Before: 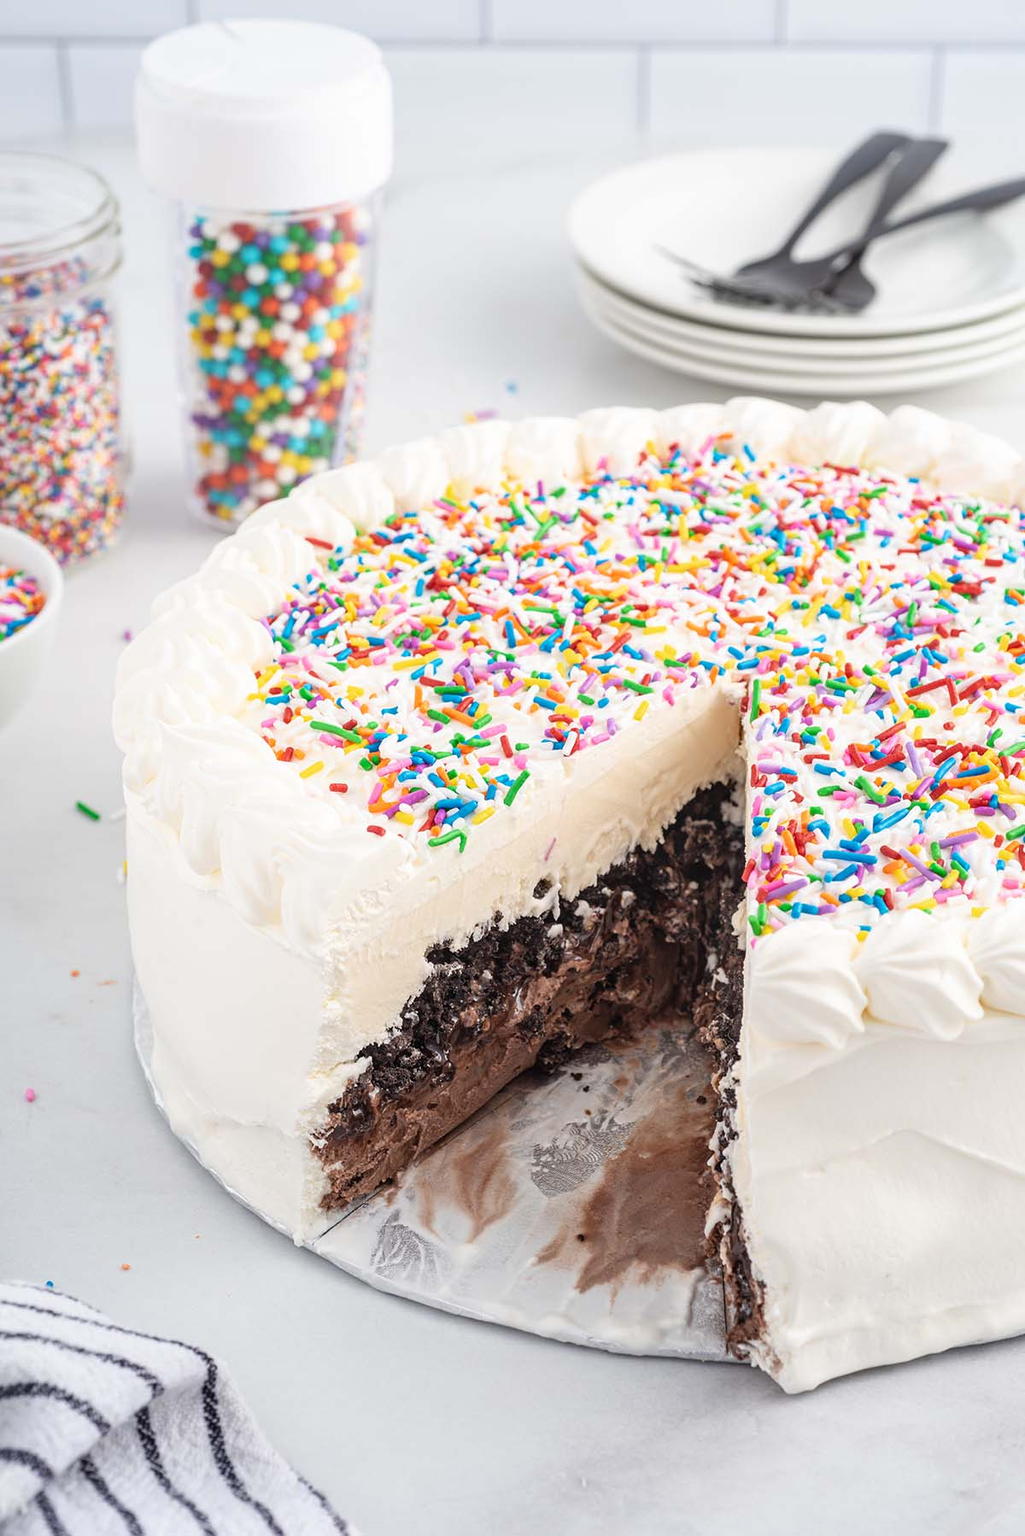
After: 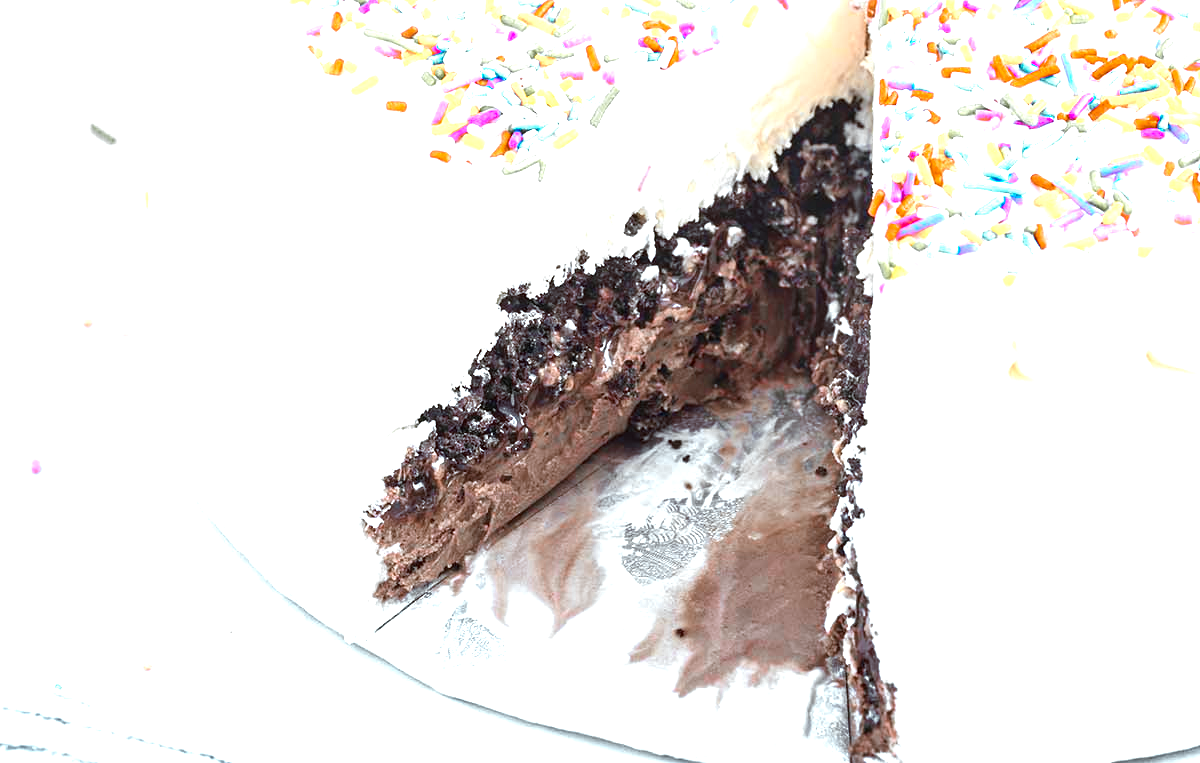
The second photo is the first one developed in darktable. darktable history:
color zones: curves: ch0 [(0.009, 0.528) (0.136, 0.6) (0.255, 0.586) (0.39, 0.528) (0.522, 0.584) (0.686, 0.736) (0.849, 0.561)]; ch1 [(0.045, 0.781) (0.14, 0.416) (0.257, 0.695) (0.442, 0.032) (0.738, 0.338) (0.818, 0.632) (0.891, 0.741) (1, 0.704)]; ch2 [(0, 0.667) (0.141, 0.52) (0.26, 0.37) (0.474, 0.432) (0.743, 0.286)]
color correction: highlights a* -11.46, highlights b* -15.83
crop: top 45.439%, bottom 12.114%
exposure: black level correction 0, exposure 1 EV, compensate highlight preservation false
